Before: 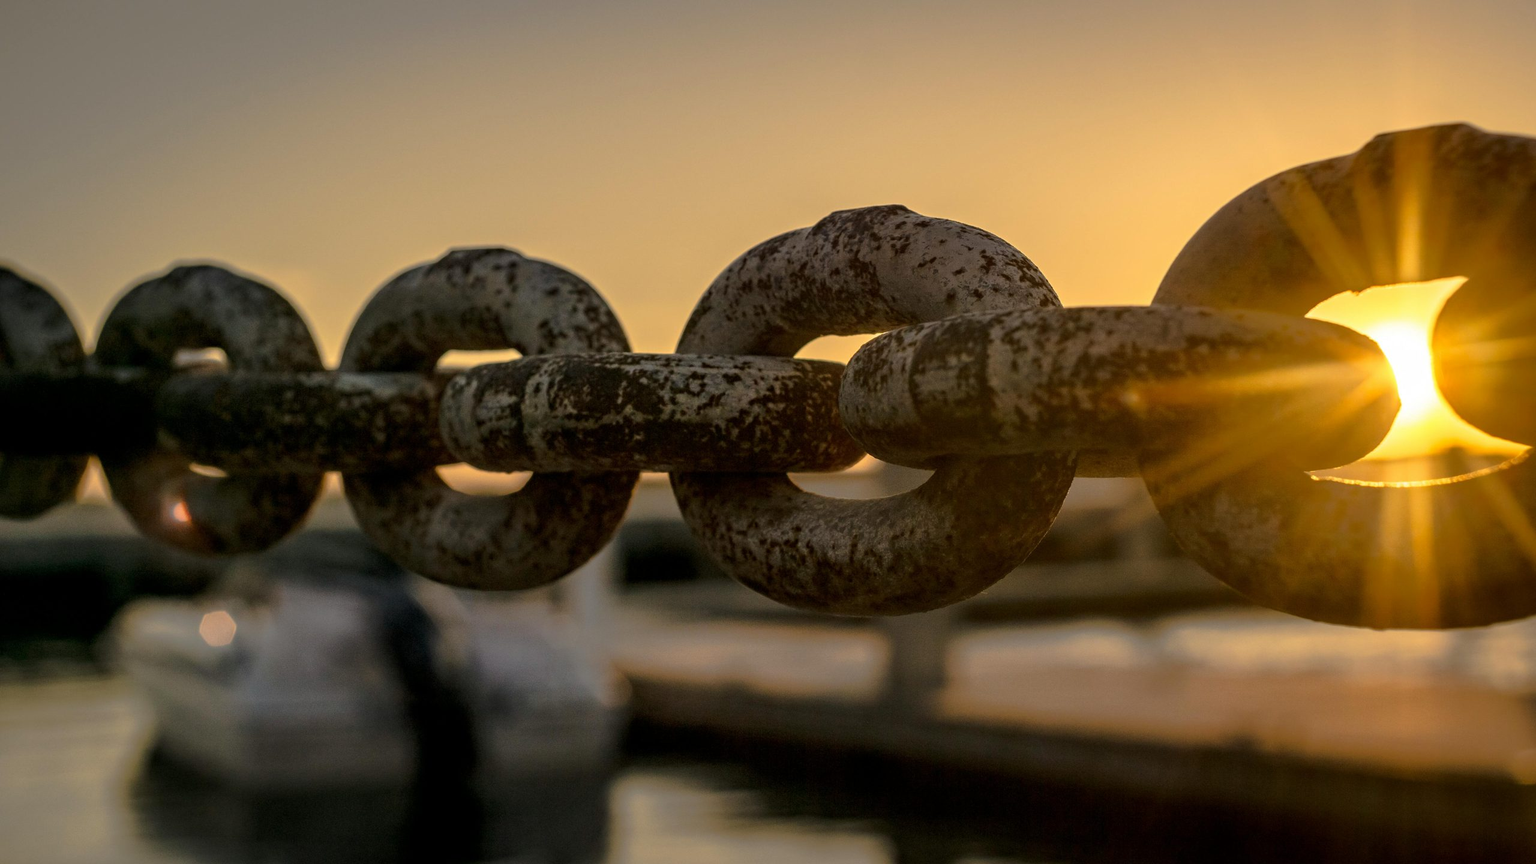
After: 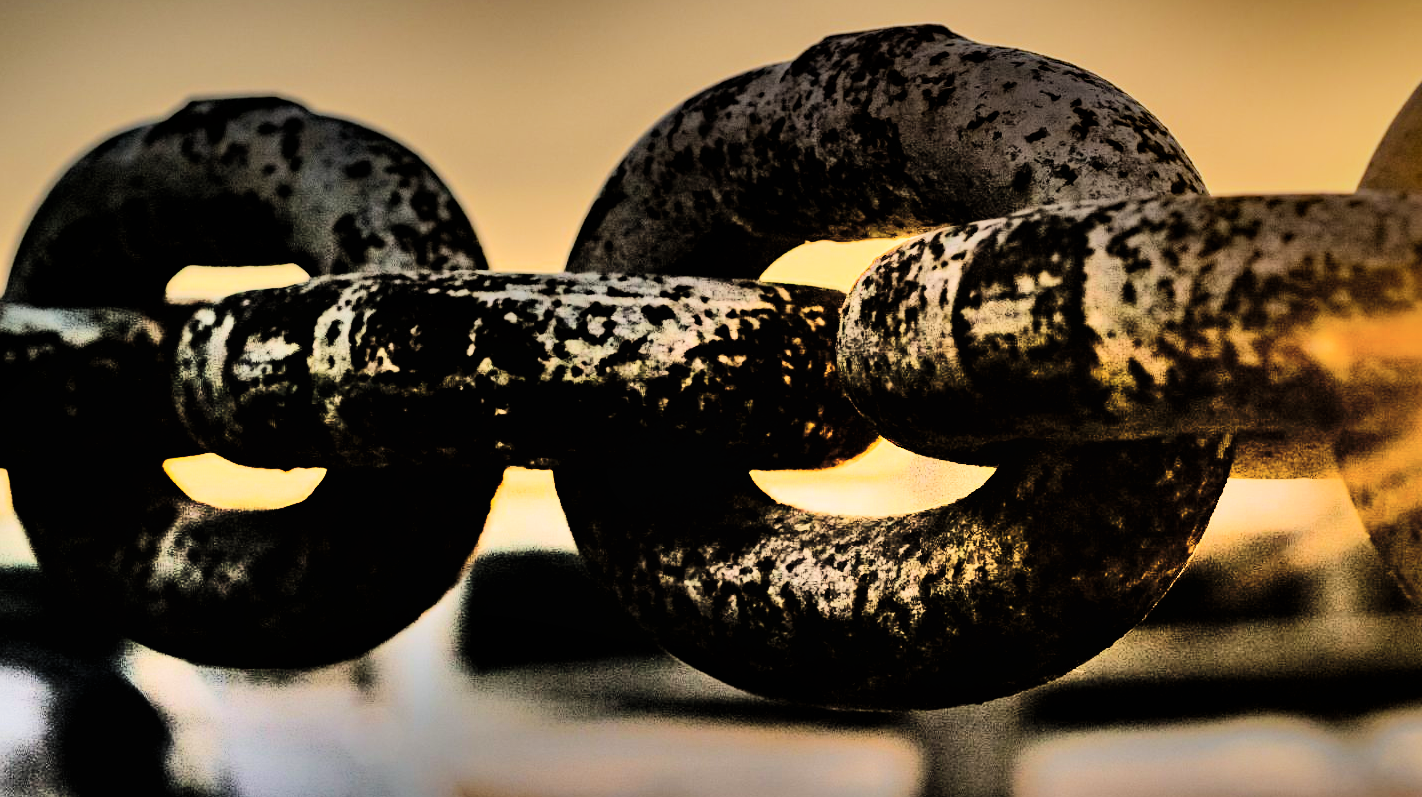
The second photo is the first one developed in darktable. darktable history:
crop and rotate: left 21.954%, top 22.019%, right 22.468%, bottom 22.57%
filmic rgb: black relative exposure -4.1 EV, white relative exposure 5.1 EV, hardness 2.11, contrast 1.168
haze removal: compatibility mode true, adaptive false
color balance rgb: power › luminance -9.186%, global offset › luminance -0.488%, perceptual saturation grading › global saturation 0.611%
exposure: exposure 0.658 EV, compensate highlight preservation false
shadows and highlights: radius 123.95, shadows 98.13, white point adjustment -2.85, highlights -98.51, soften with gaussian
